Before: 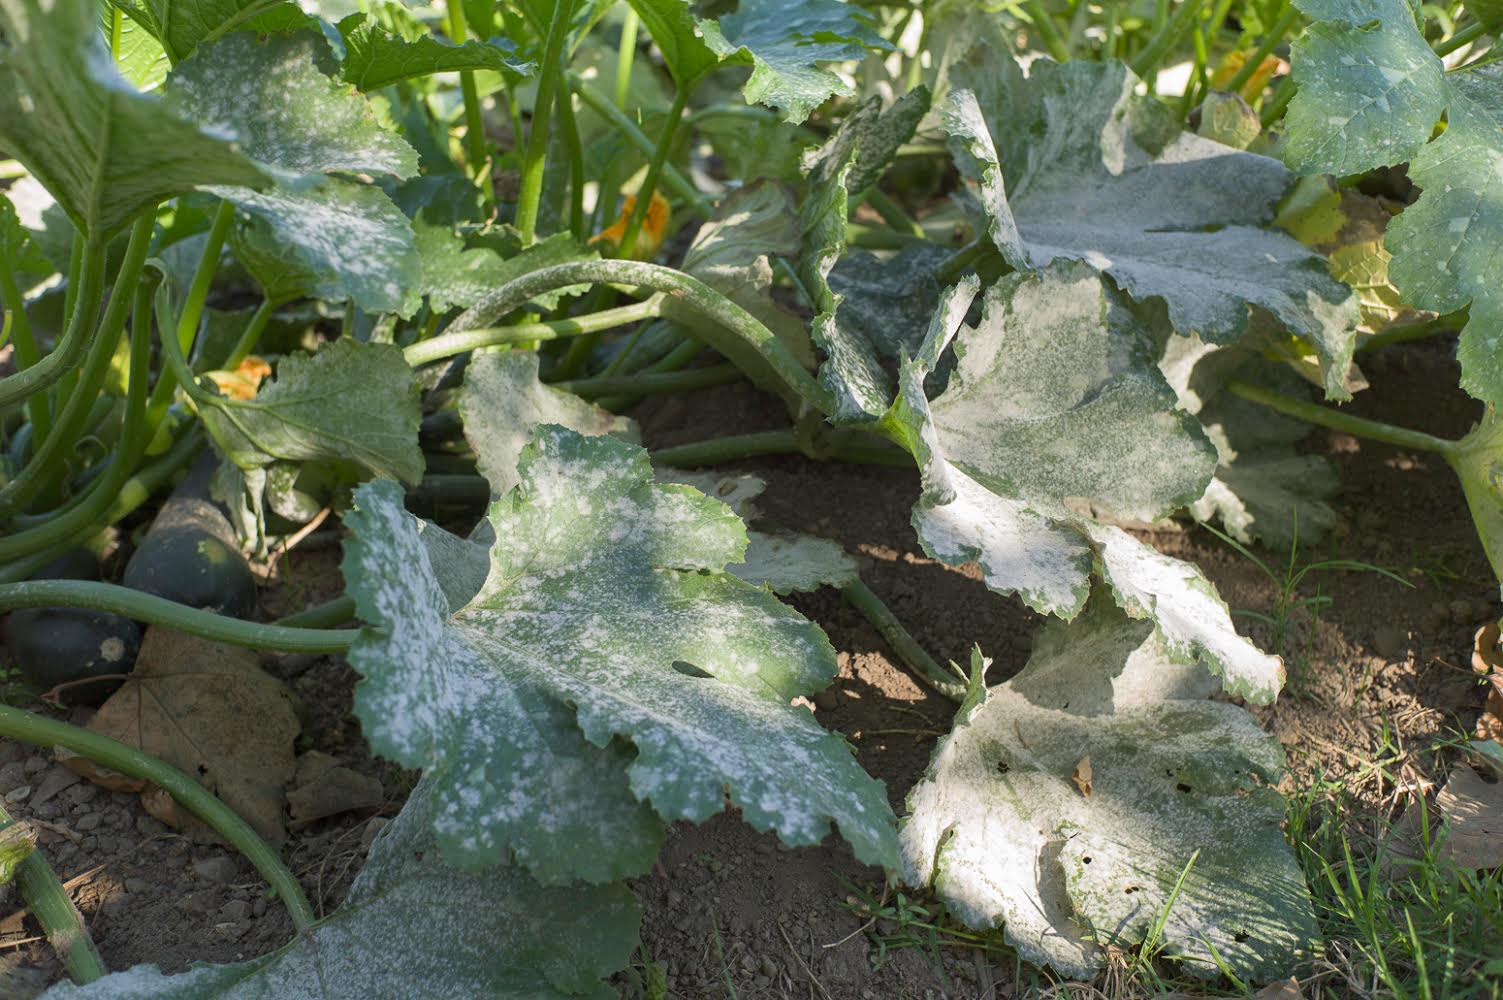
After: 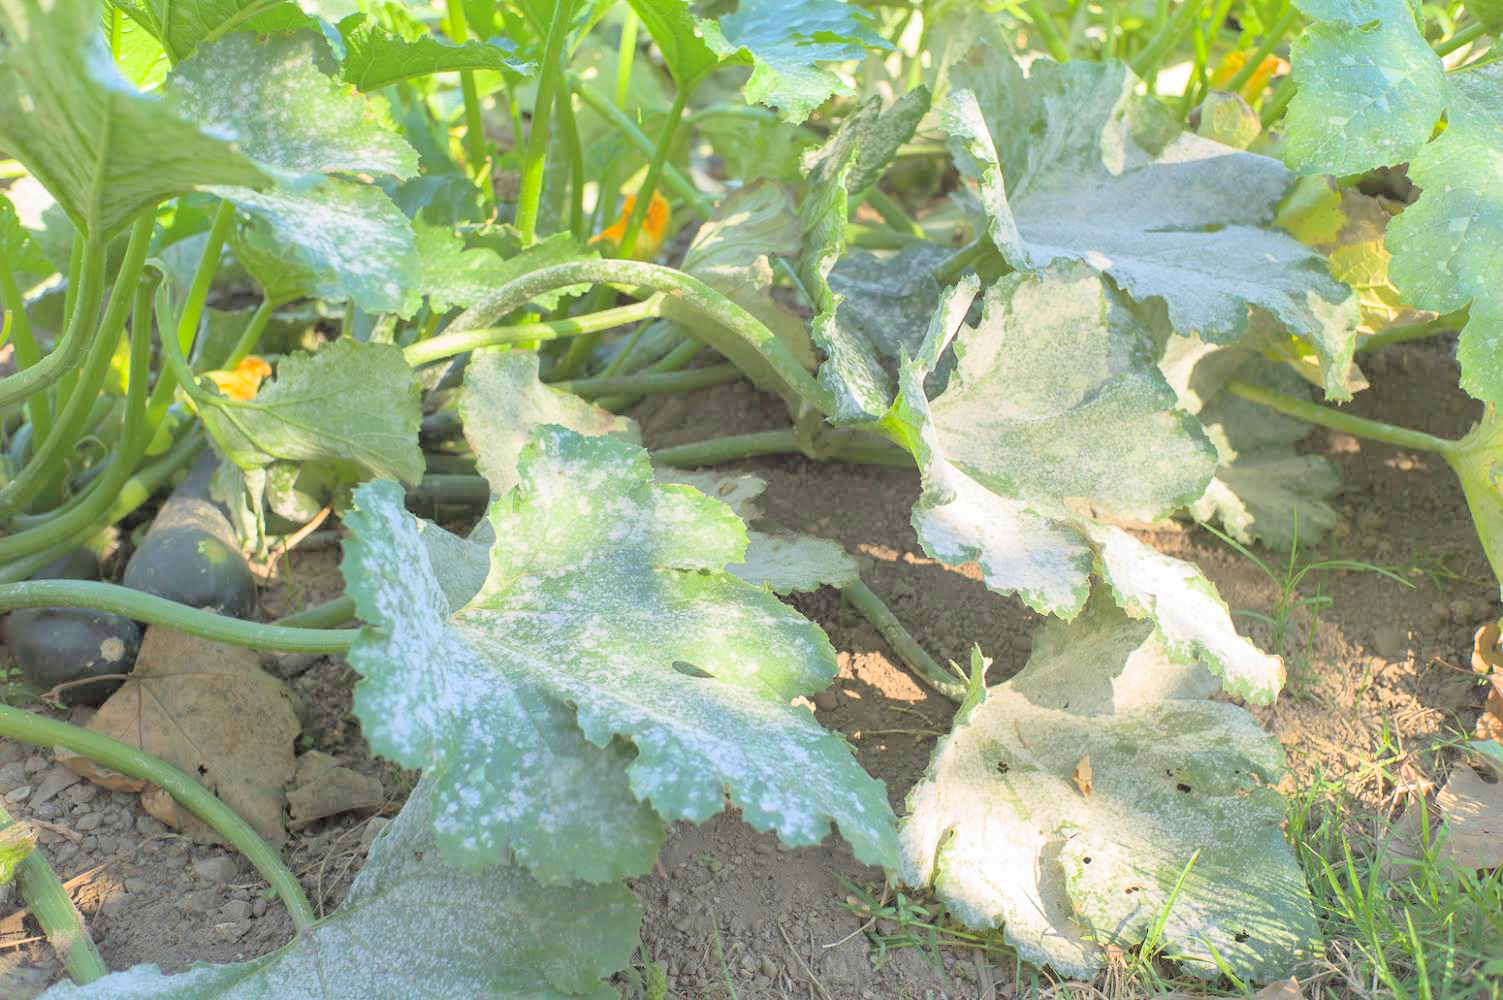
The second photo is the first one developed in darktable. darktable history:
contrast brightness saturation: contrast 0.07, brightness 0.18, saturation 0.4
global tonemap: drago (0.7, 100)
